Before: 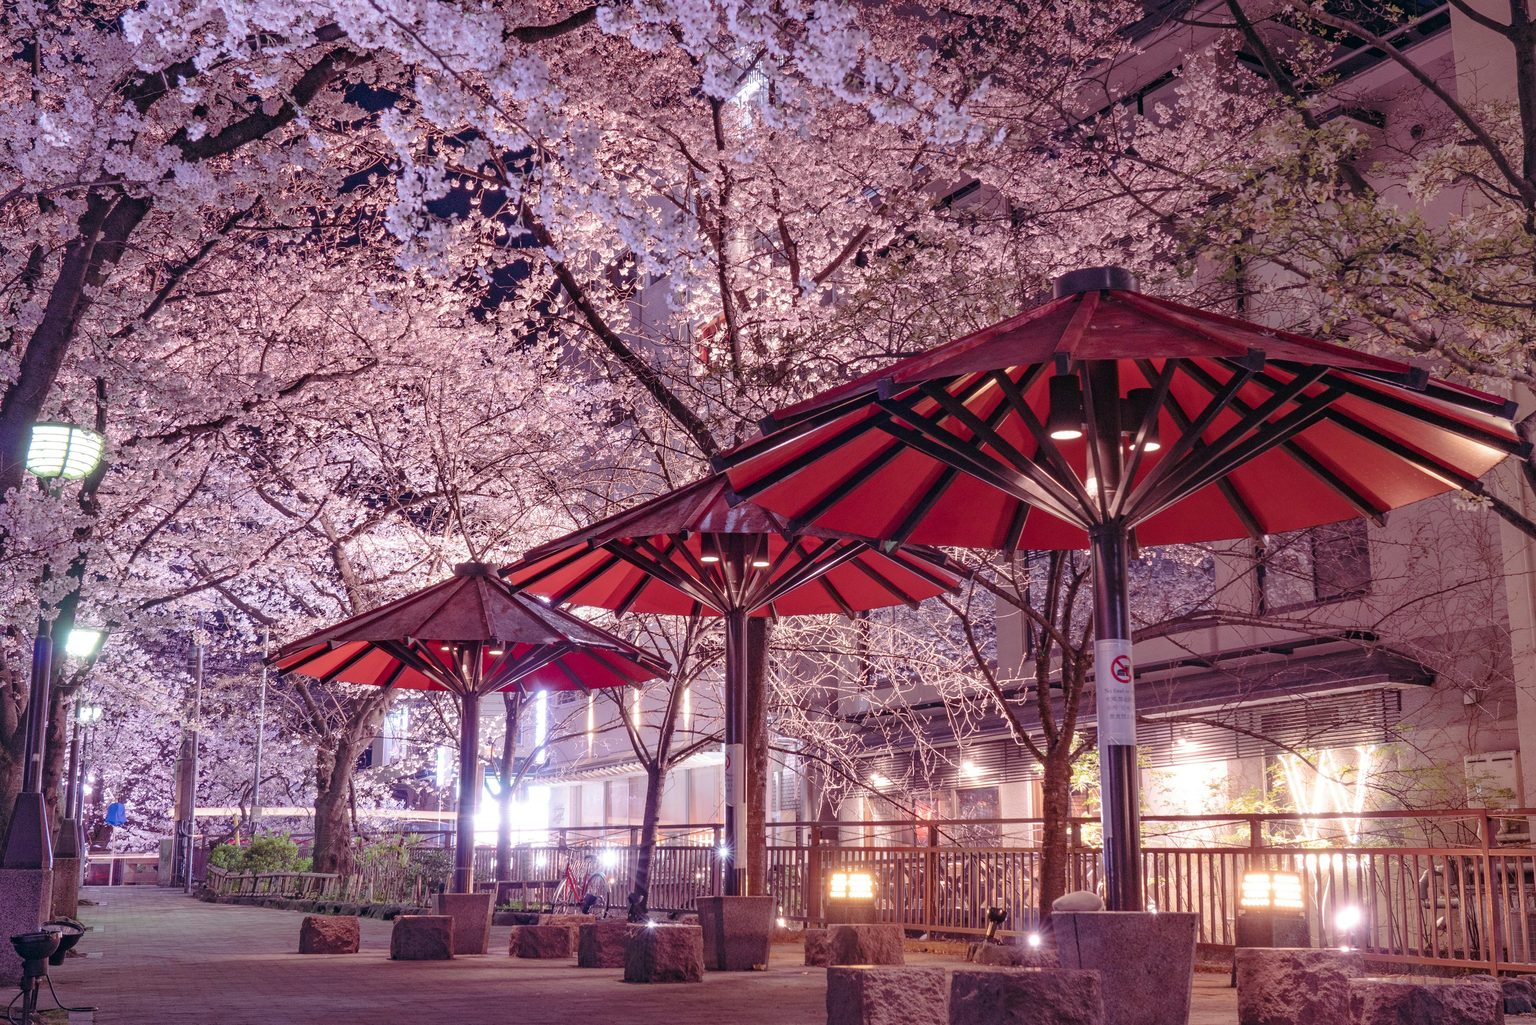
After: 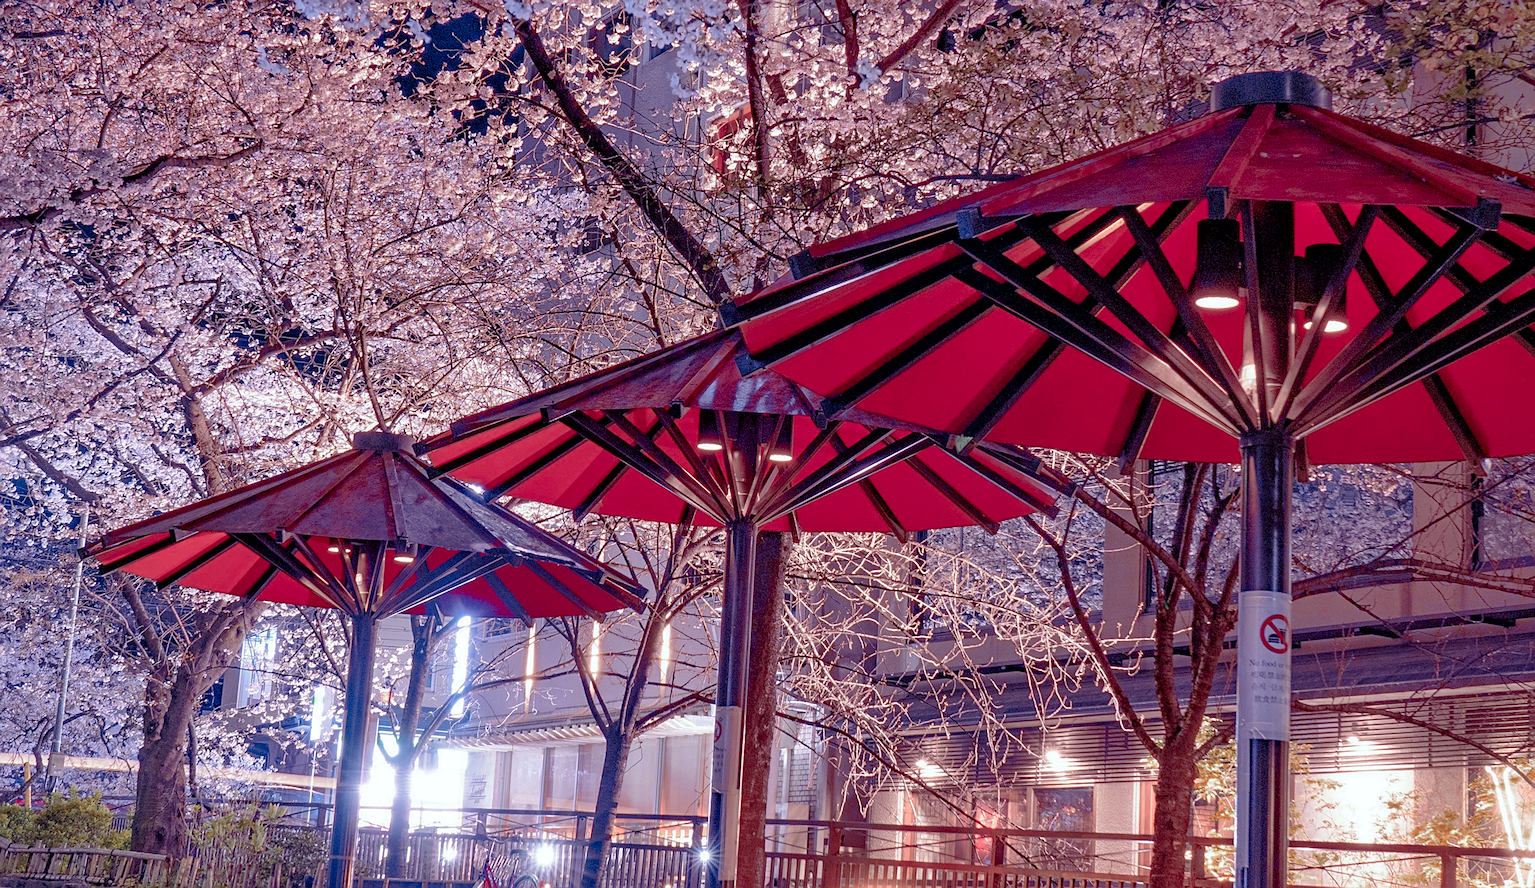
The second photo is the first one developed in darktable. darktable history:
sharpen: on, module defaults
crop and rotate: angle -3.37°, left 9.79%, top 20.73%, right 12.42%, bottom 11.82%
exposure: black level correction 0.007, compensate highlight preservation false
shadows and highlights: on, module defaults
color zones: curves: ch0 [(0.006, 0.385) (0.143, 0.563) (0.243, 0.321) (0.352, 0.464) (0.516, 0.456) (0.625, 0.5) (0.75, 0.5) (0.875, 0.5)]; ch1 [(0, 0.5) (0.134, 0.504) (0.246, 0.463) (0.421, 0.515) (0.5, 0.56) (0.625, 0.5) (0.75, 0.5) (0.875, 0.5)]; ch2 [(0, 0.5) (0.131, 0.426) (0.307, 0.289) (0.38, 0.188) (0.513, 0.216) (0.625, 0.548) (0.75, 0.468) (0.838, 0.396) (0.971, 0.311)]
haze removal: adaptive false
white balance: red 0.986, blue 1.01
